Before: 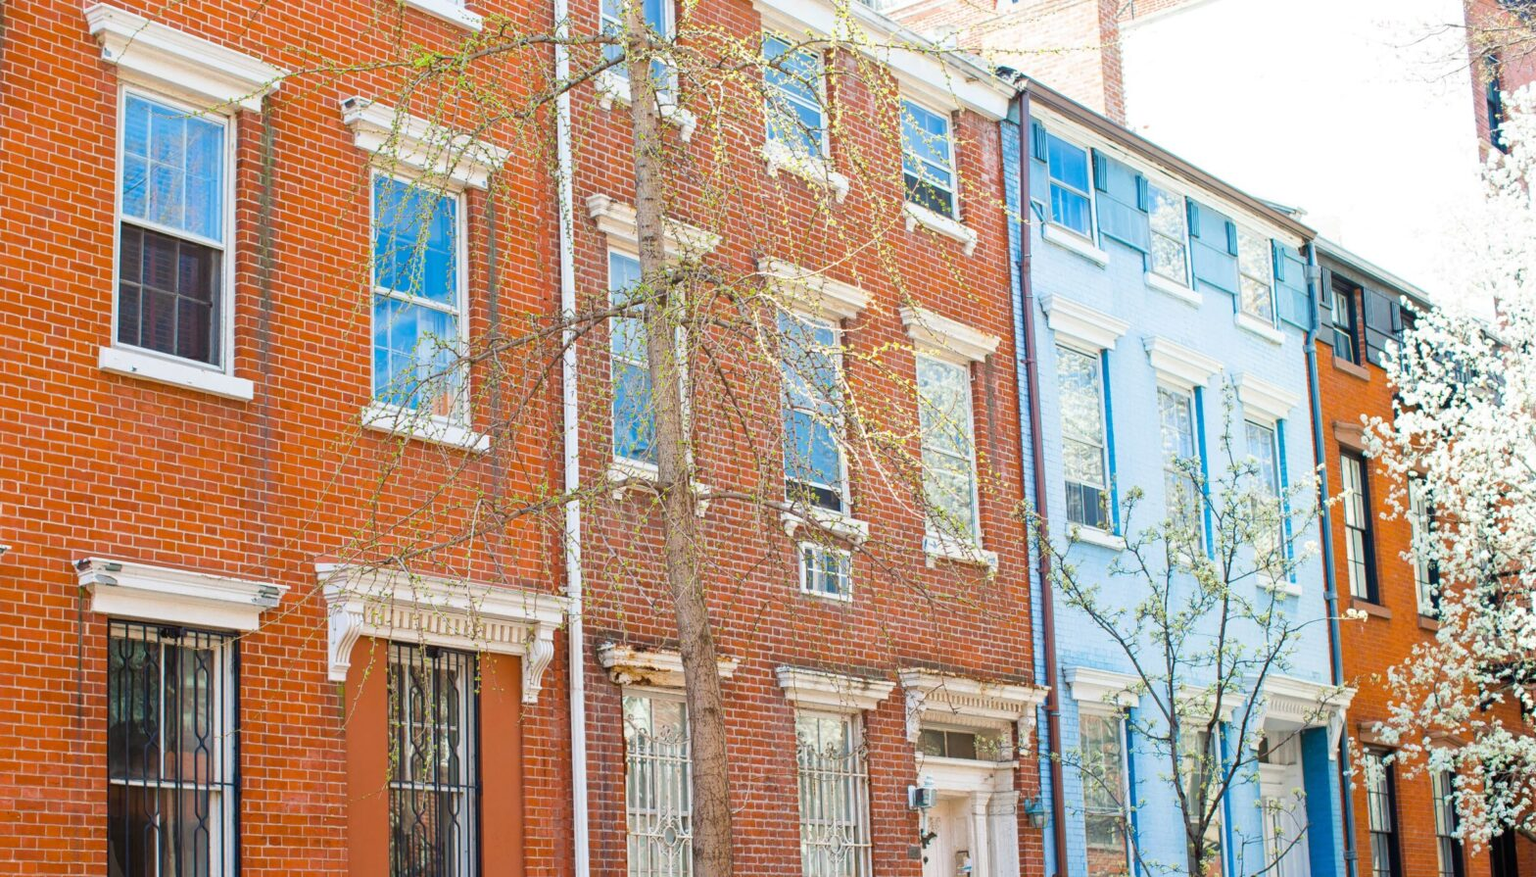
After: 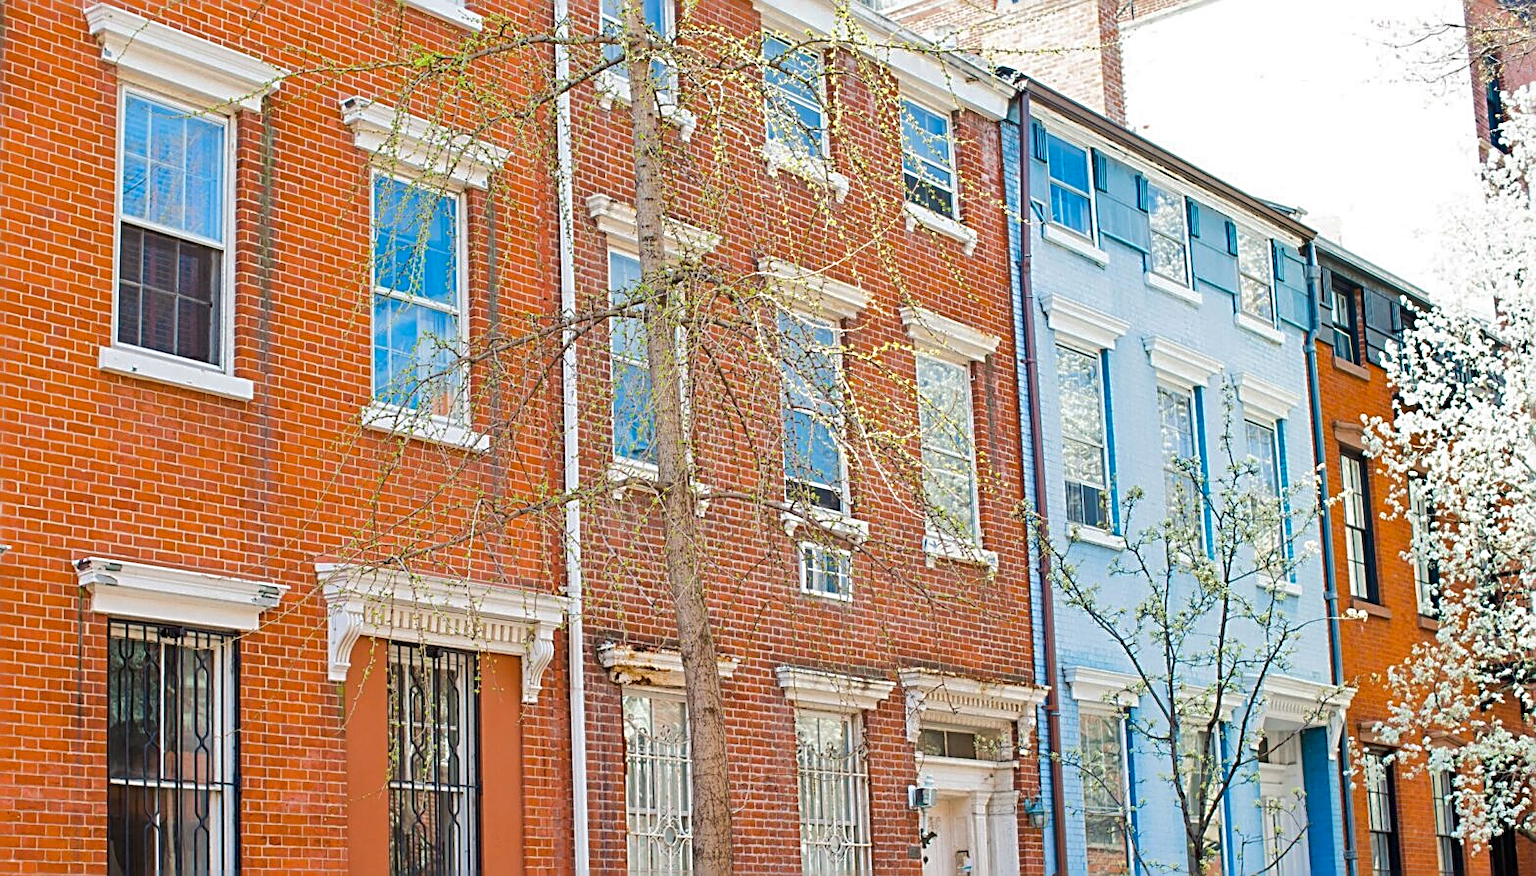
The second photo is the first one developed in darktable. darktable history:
base curve: curves: ch0 [(0, 0) (0.235, 0.266) (0.503, 0.496) (0.786, 0.72) (1, 1)]
shadows and highlights: soften with gaussian
sharpen: radius 2.676, amount 0.669
